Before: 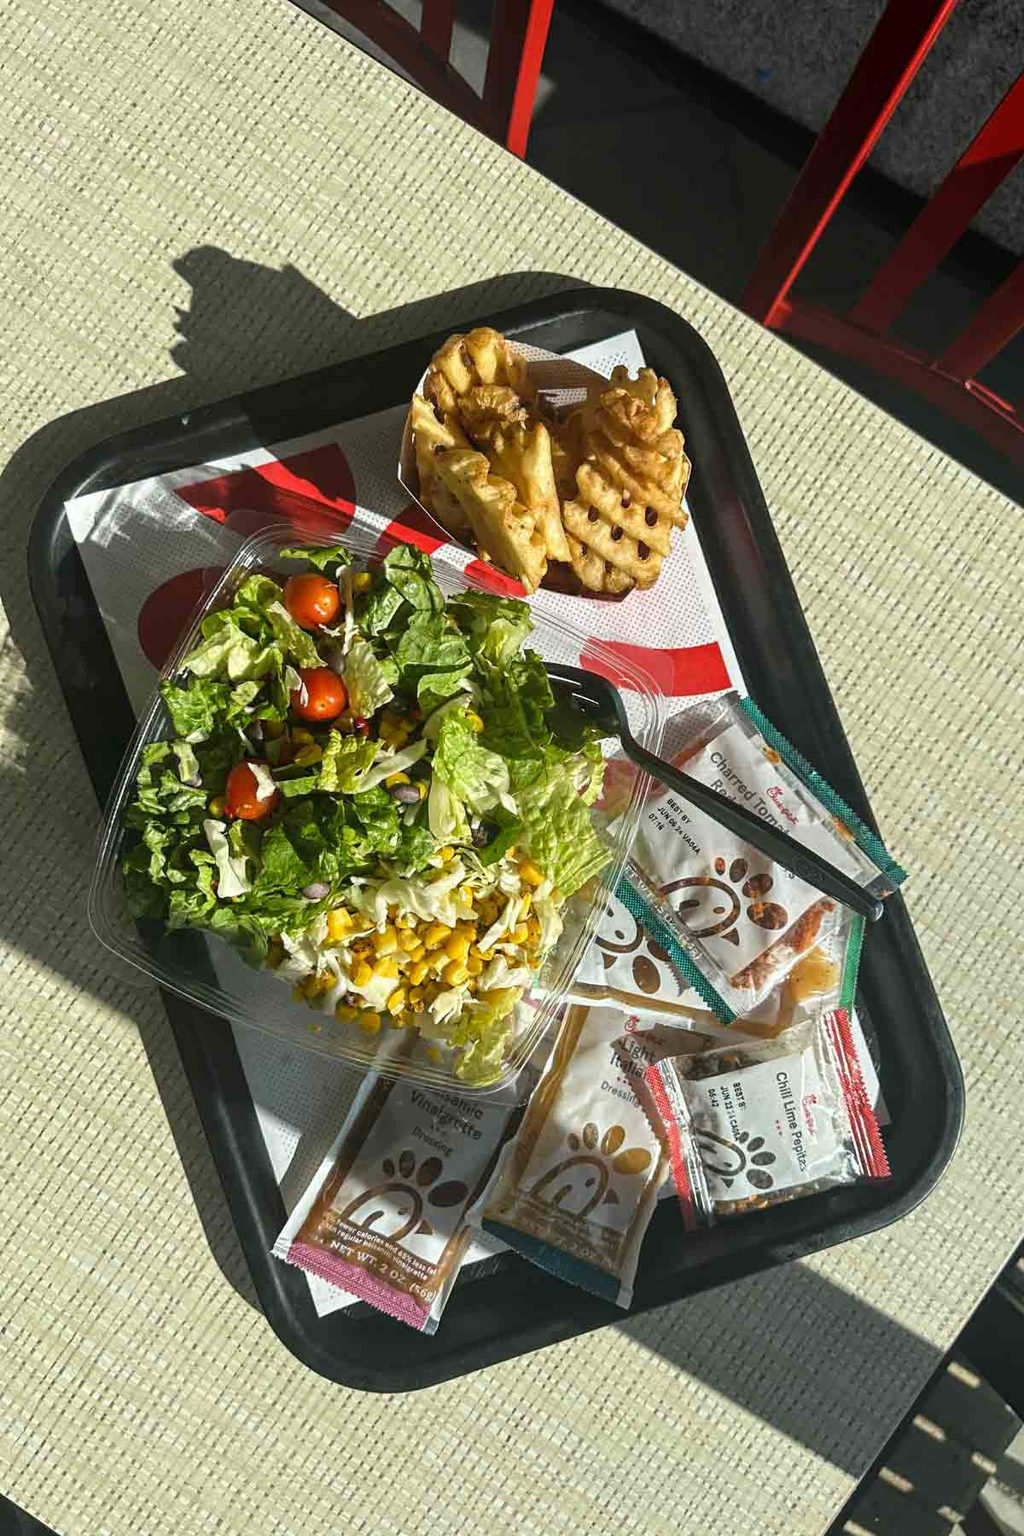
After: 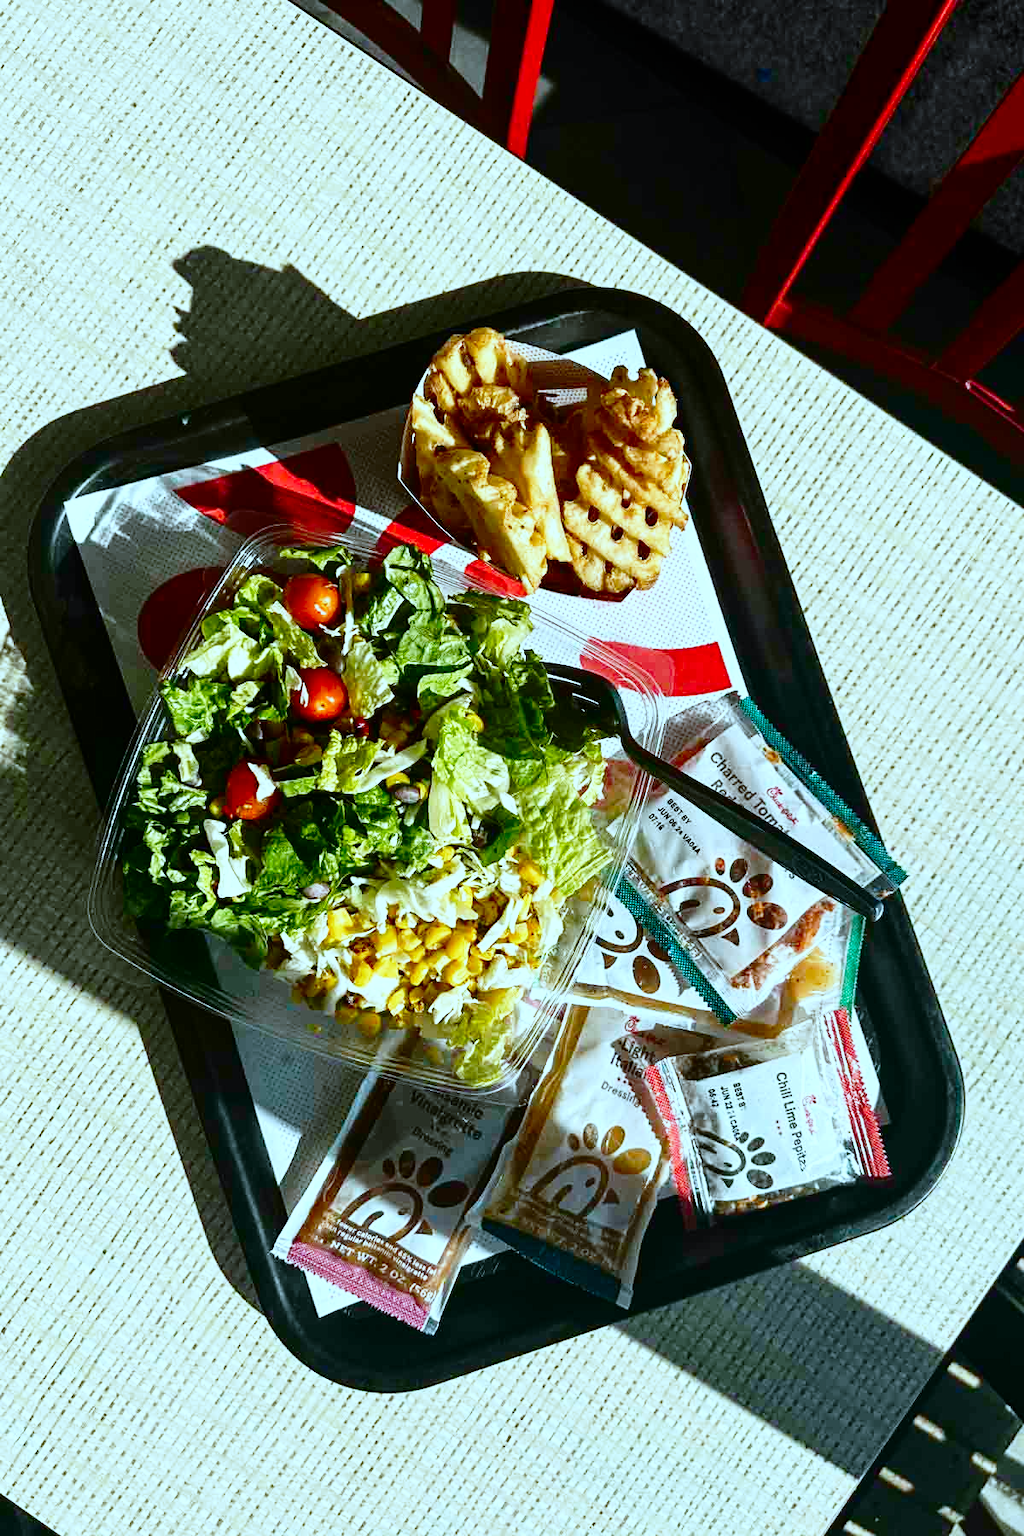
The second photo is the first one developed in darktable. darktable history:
contrast brightness saturation: contrast 0.103, brightness -0.271, saturation 0.148
color correction: highlights a* -10.41, highlights b* -19.31
base curve: curves: ch0 [(0, 0) (0.028, 0.03) (0.121, 0.232) (0.46, 0.748) (0.859, 0.968) (1, 1)], preserve colors none
